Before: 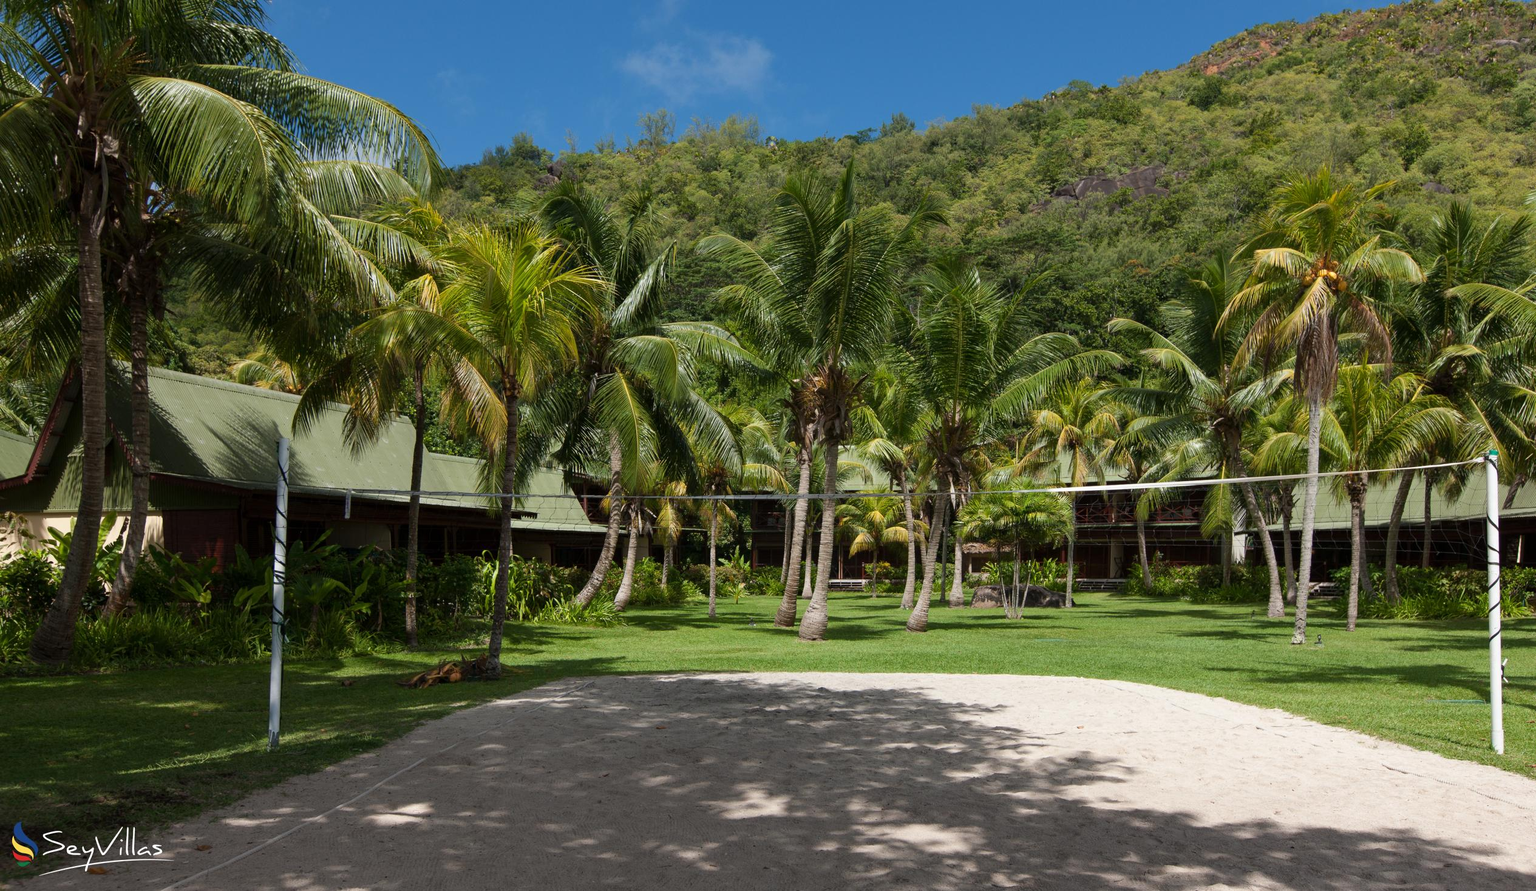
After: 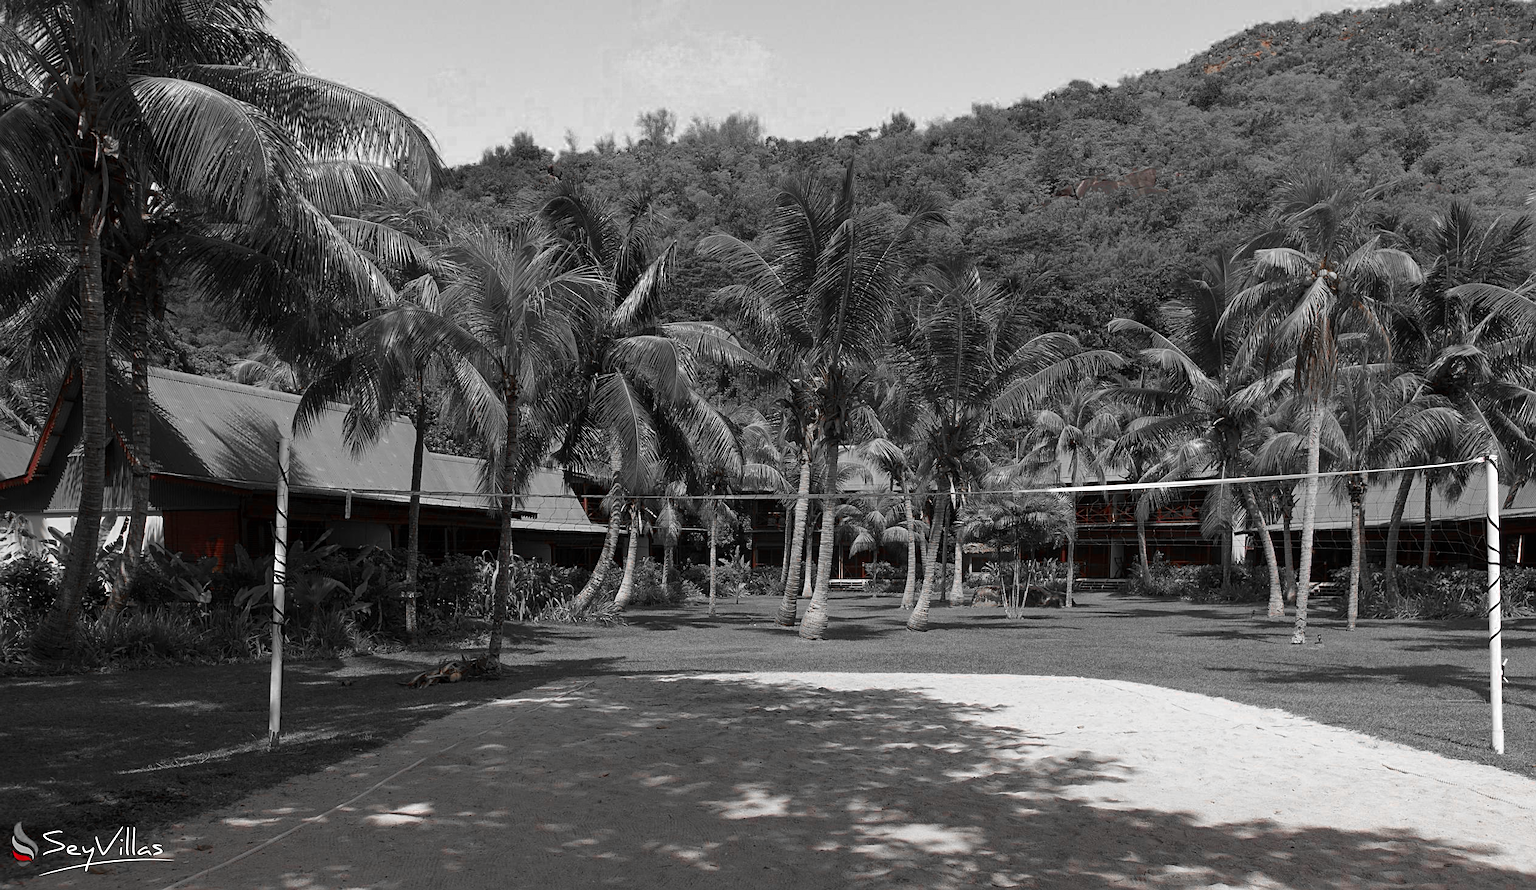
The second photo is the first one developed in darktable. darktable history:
color zones: curves: ch0 [(0, 0.352) (0.143, 0.407) (0.286, 0.386) (0.429, 0.431) (0.571, 0.829) (0.714, 0.853) (0.857, 0.833) (1, 0.352)]; ch1 [(0, 0.604) (0.072, 0.726) (0.096, 0.608) (0.205, 0.007) (0.571, -0.006) (0.839, -0.013) (0.857, -0.012) (1, 0.604)]
sharpen: on, module defaults
